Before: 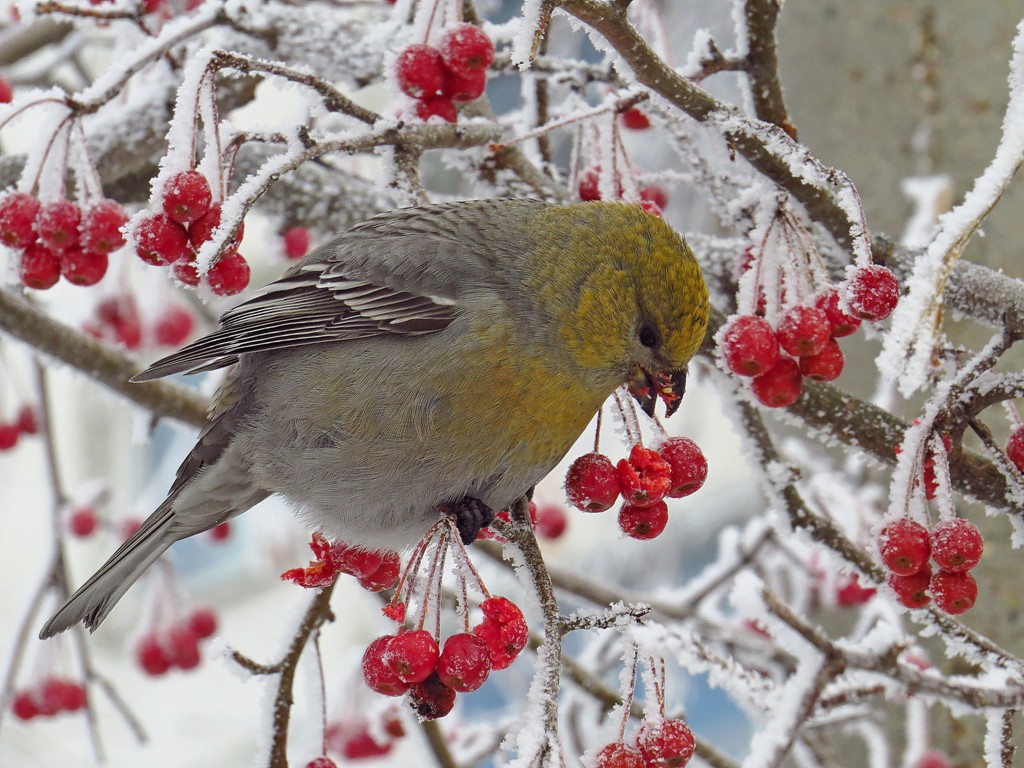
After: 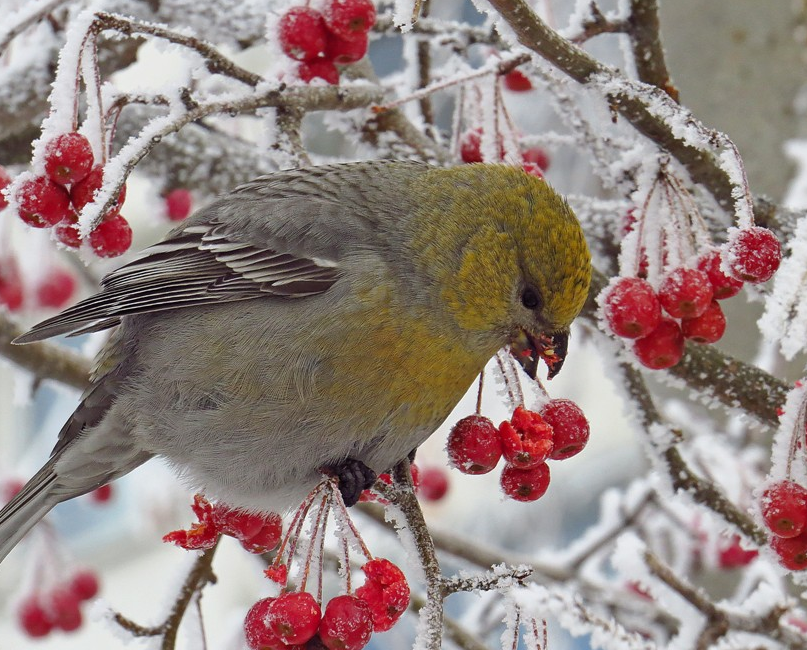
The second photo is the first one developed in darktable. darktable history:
crop: left 11.553%, top 5.046%, right 9.605%, bottom 10.255%
